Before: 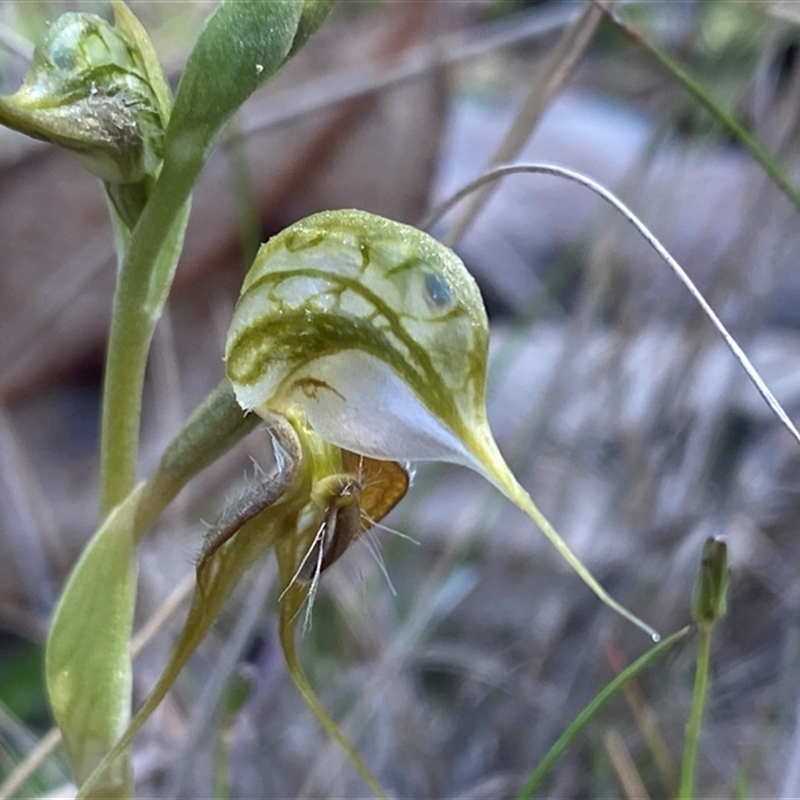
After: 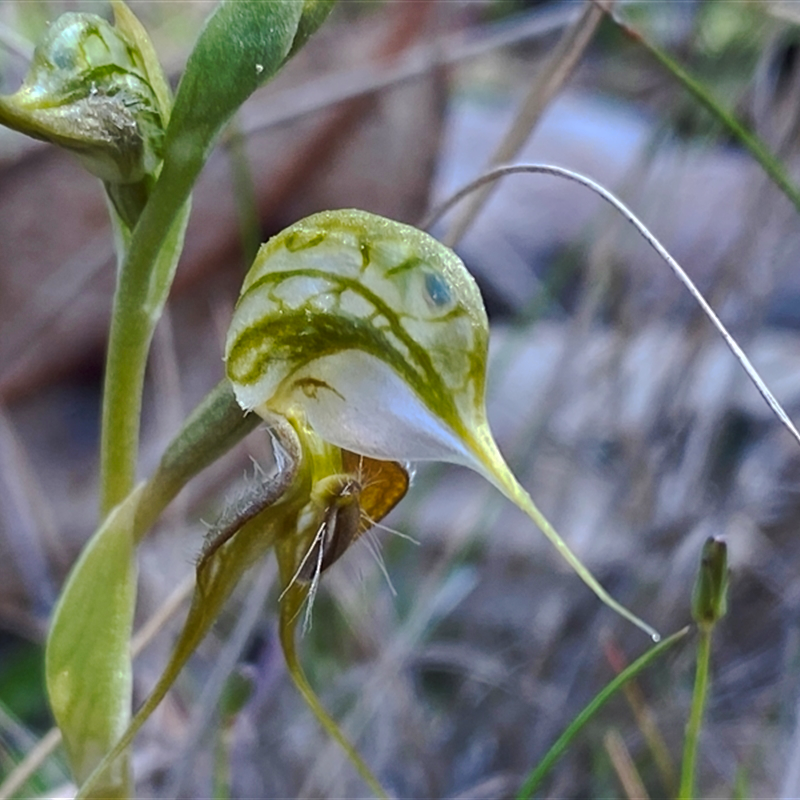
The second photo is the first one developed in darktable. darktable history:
color balance rgb: perceptual saturation grading › global saturation 25.43%
tone curve: curves: ch0 [(0, 0) (0.003, 0.01) (0.011, 0.014) (0.025, 0.029) (0.044, 0.051) (0.069, 0.072) (0.1, 0.097) (0.136, 0.123) (0.177, 0.16) (0.224, 0.2) (0.277, 0.248) (0.335, 0.305) (0.399, 0.37) (0.468, 0.454) (0.543, 0.534) (0.623, 0.609) (0.709, 0.681) (0.801, 0.752) (0.898, 0.841) (1, 1)], preserve colors none
